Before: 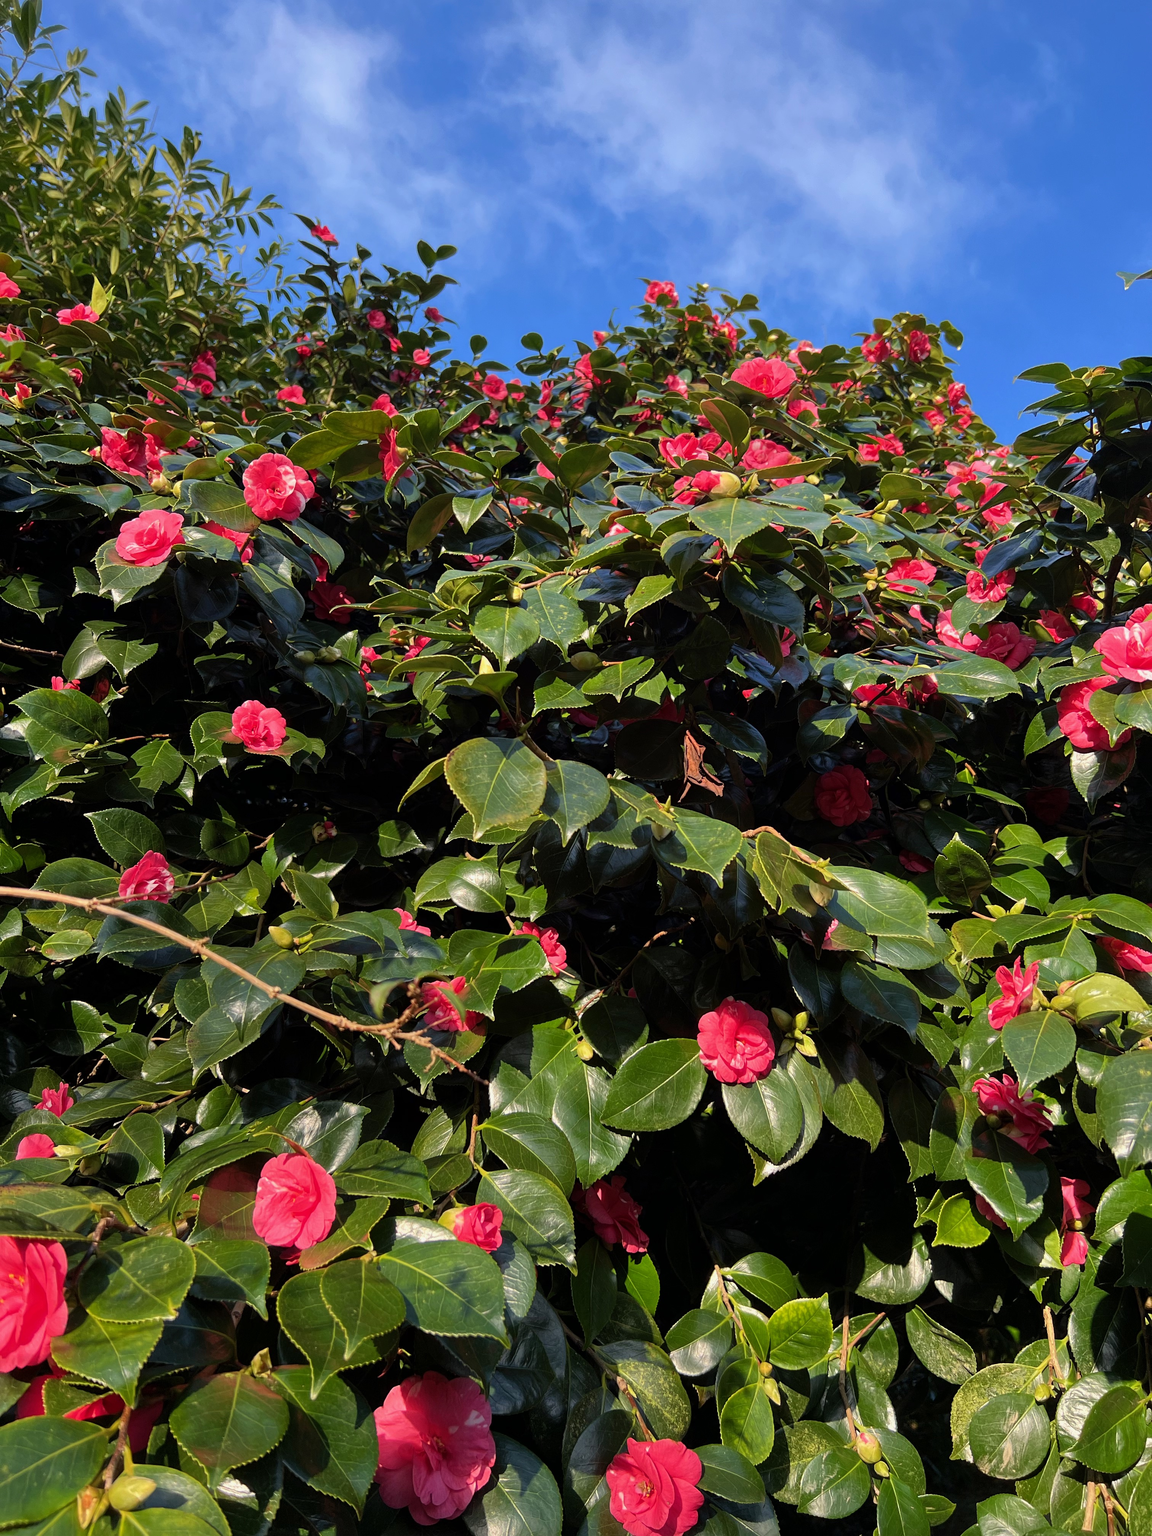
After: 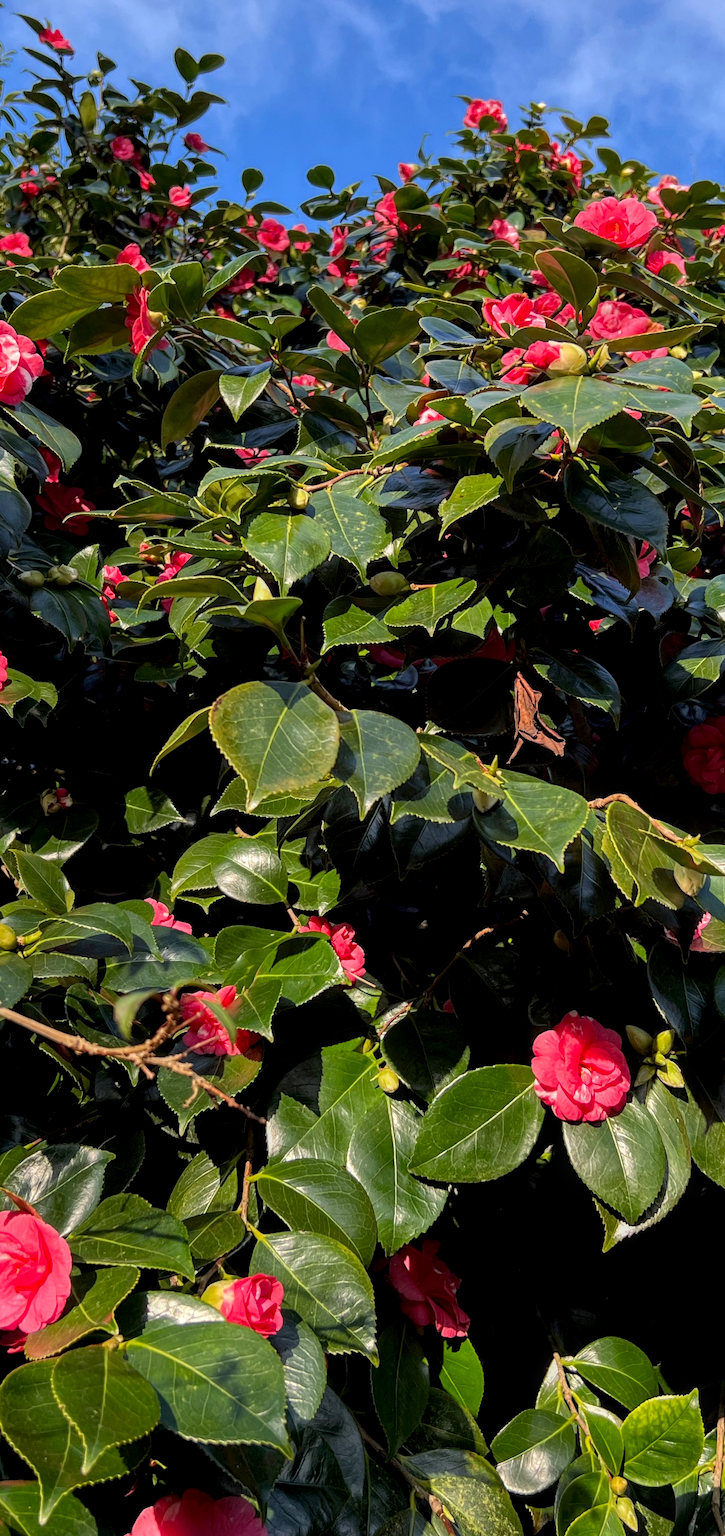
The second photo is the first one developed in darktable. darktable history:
local contrast: on, module defaults
crop and rotate: angle 0.02°, left 24.353%, top 13.219%, right 26.156%, bottom 8.224%
